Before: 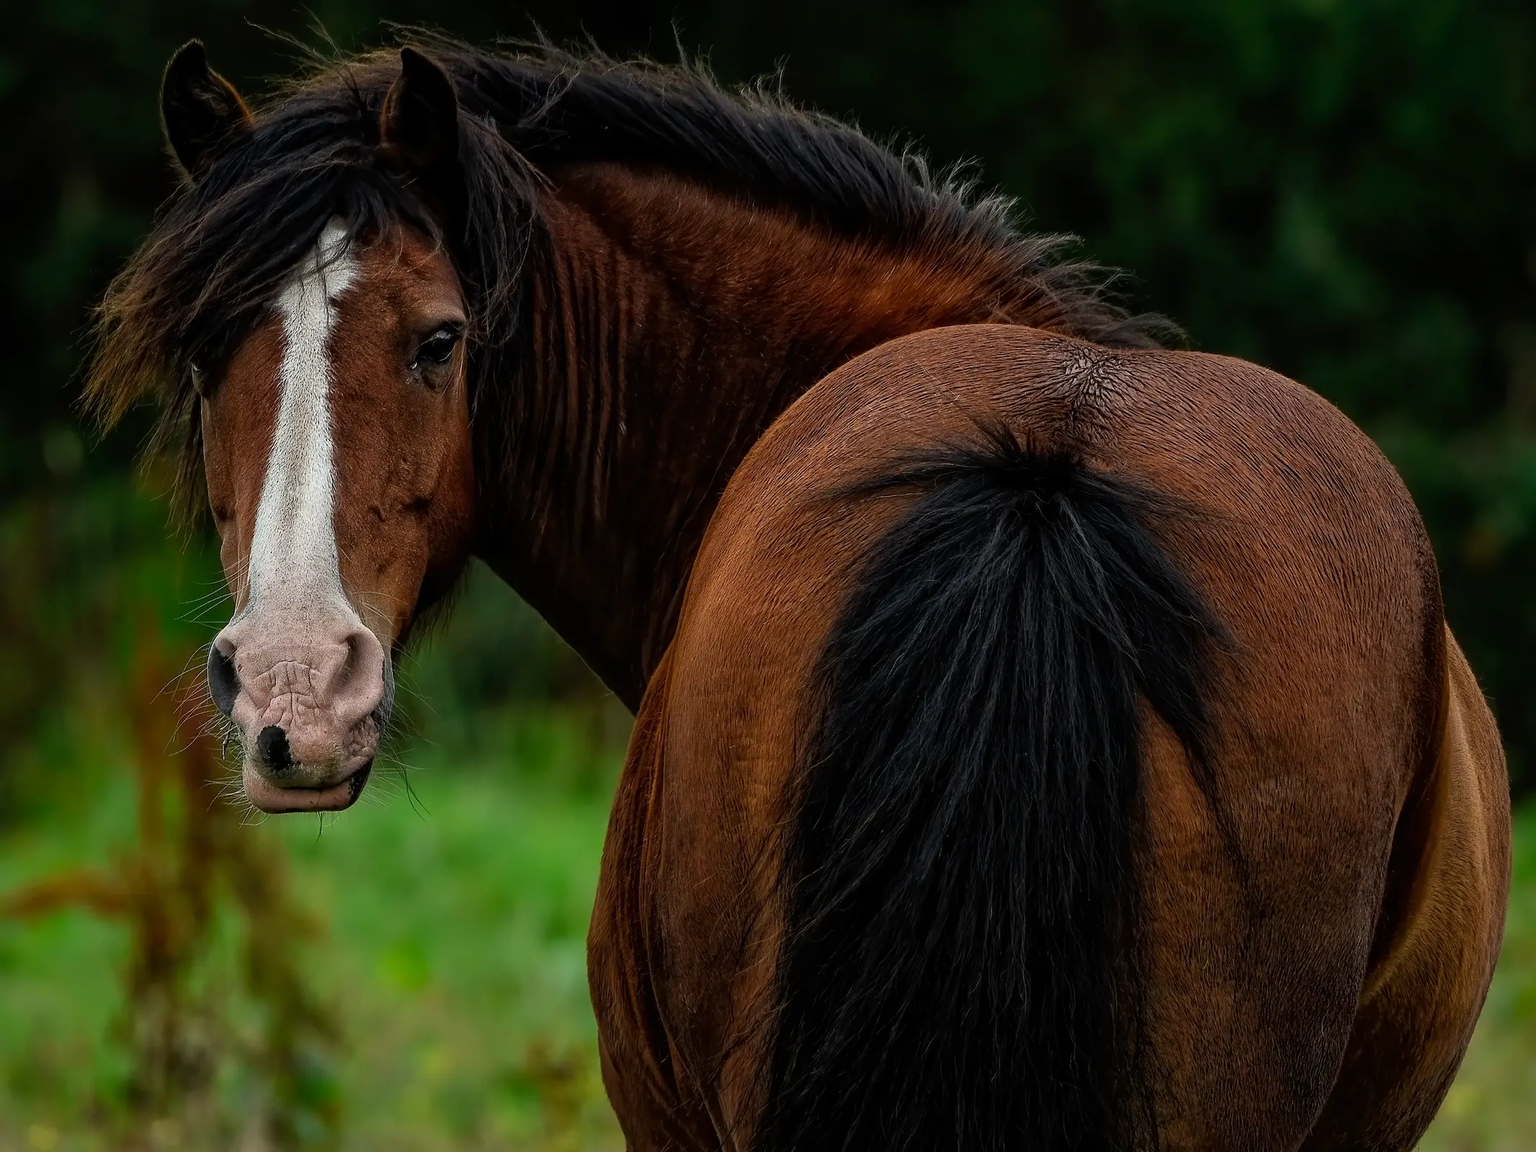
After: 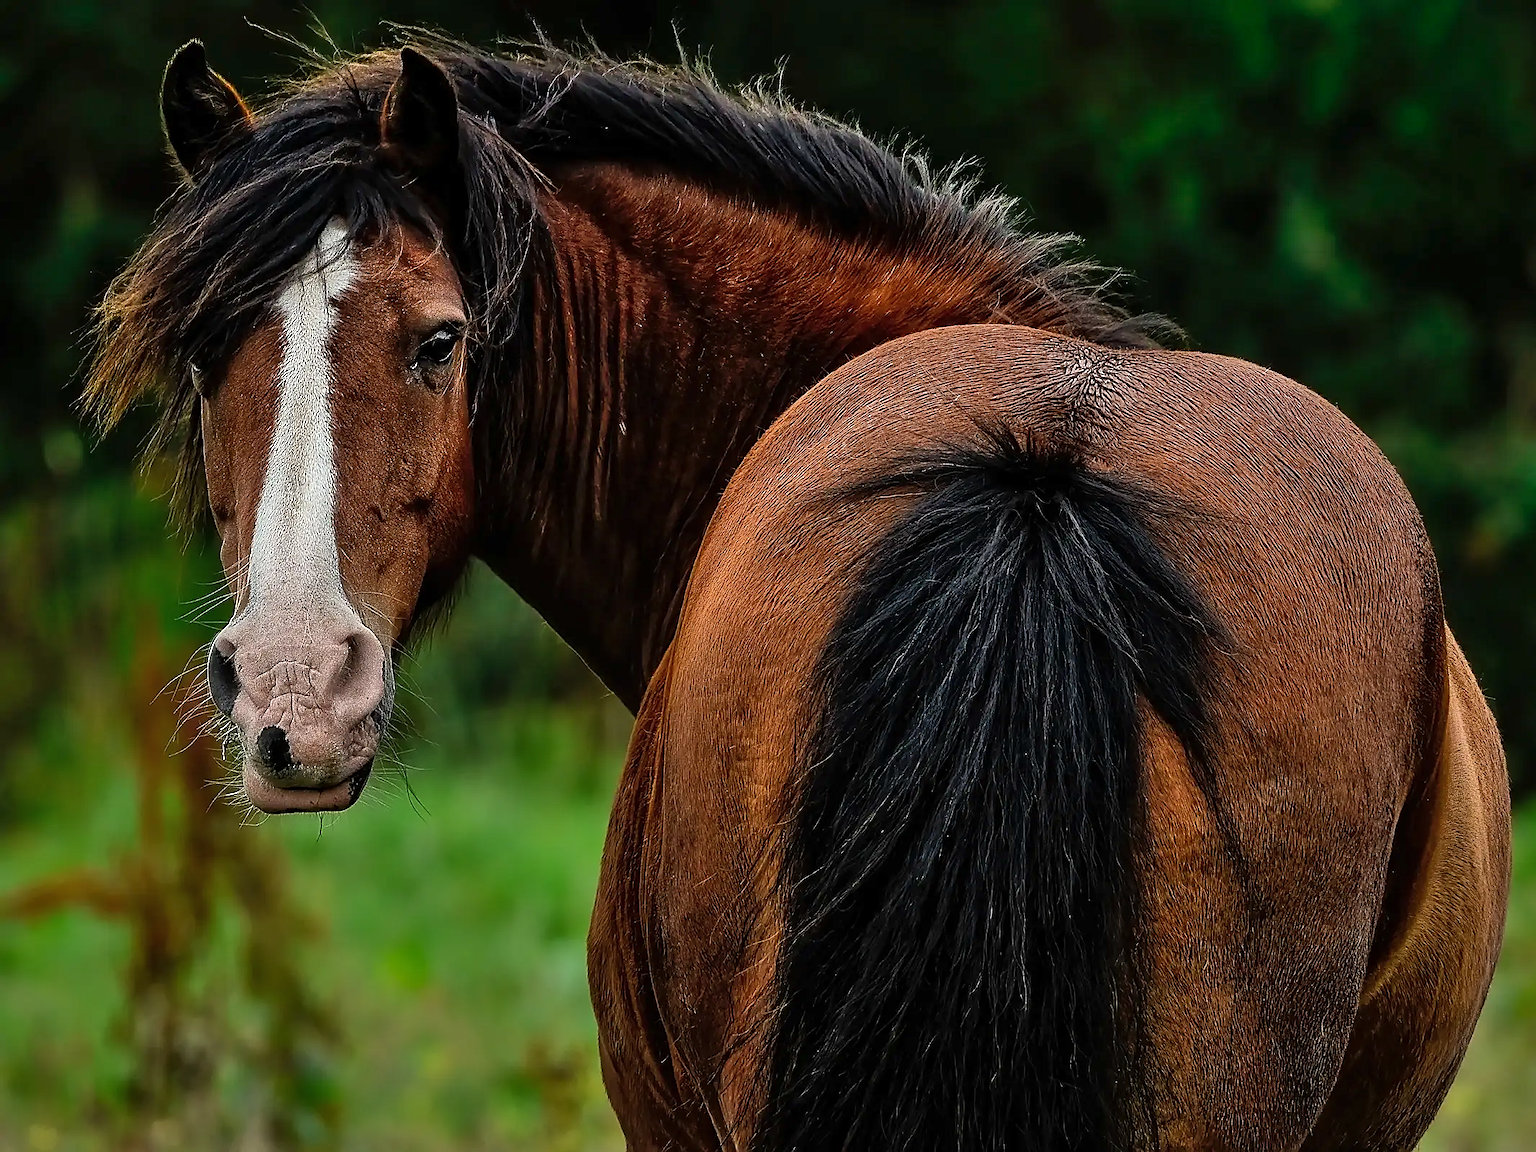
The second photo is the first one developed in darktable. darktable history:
sharpen: radius 1.422, amount 1.261, threshold 0.79
shadows and highlights: soften with gaussian
